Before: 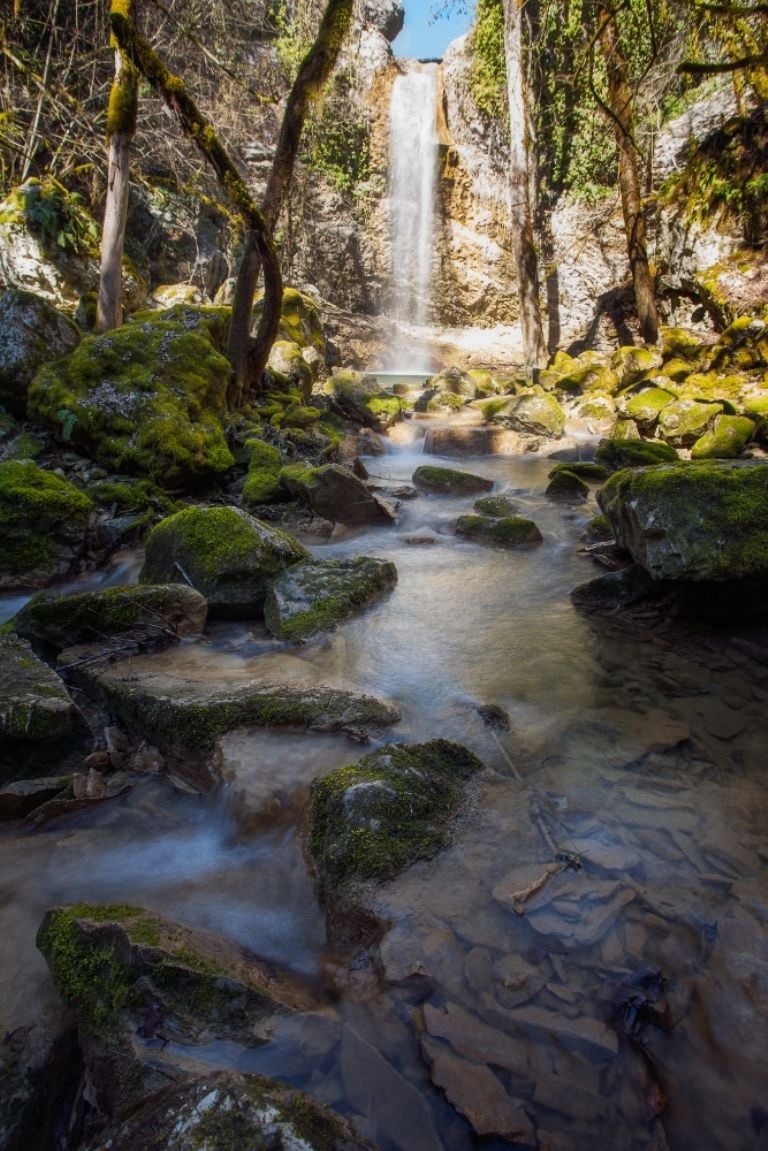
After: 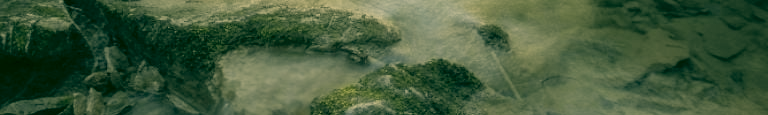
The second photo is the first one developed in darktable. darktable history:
contrast brightness saturation: brightness 0.18, saturation -0.5
crop and rotate: top 59.084%, bottom 30.916%
color correction: highlights a* 5.62, highlights b* 33.57, shadows a* -25.86, shadows b* 4.02
white balance: red 0.982, blue 1.018
